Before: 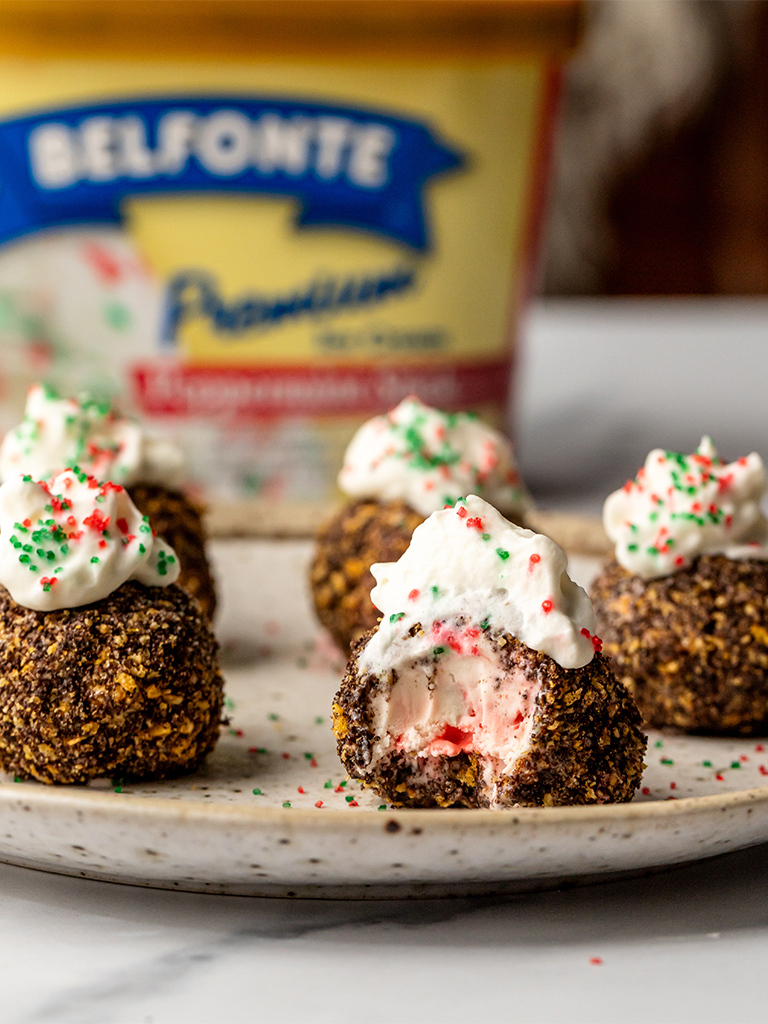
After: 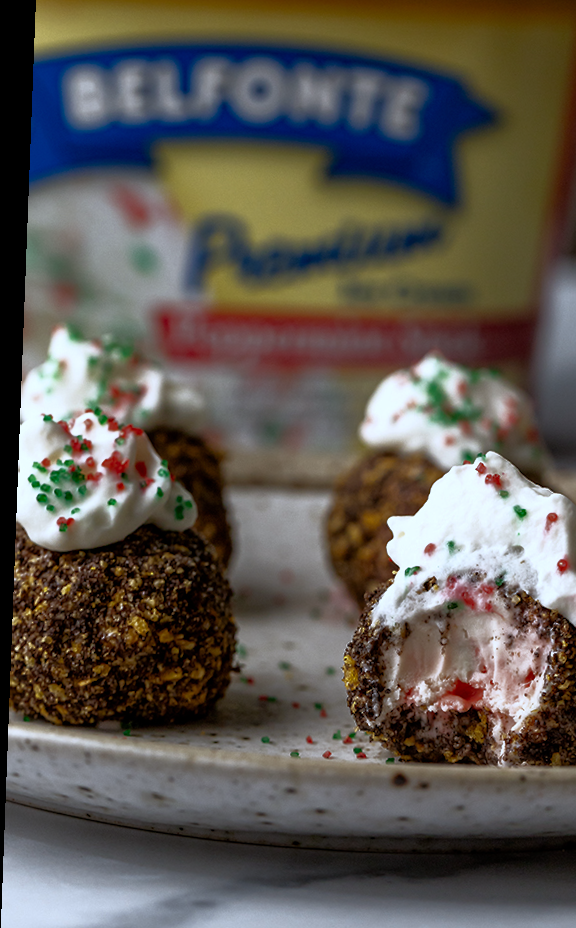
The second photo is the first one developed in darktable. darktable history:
white balance: red 0.931, blue 1.11
rotate and perspective: rotation 2.17°, automatic cropping off
crop: top 5.803%, right 27.864%, bottom 5.804%
base curve: curves: ch0 [(0, 0) (0.564, 0.291) (0.802, 0.731) (1, 1)]
